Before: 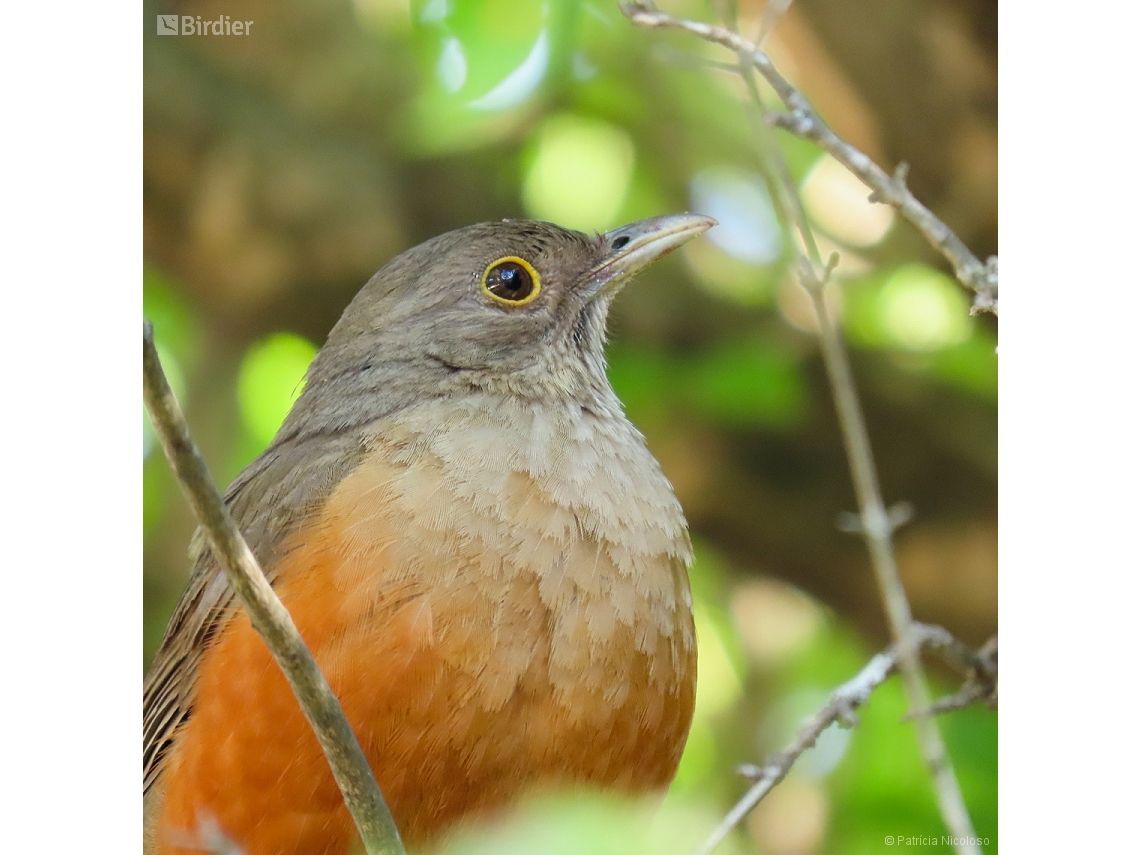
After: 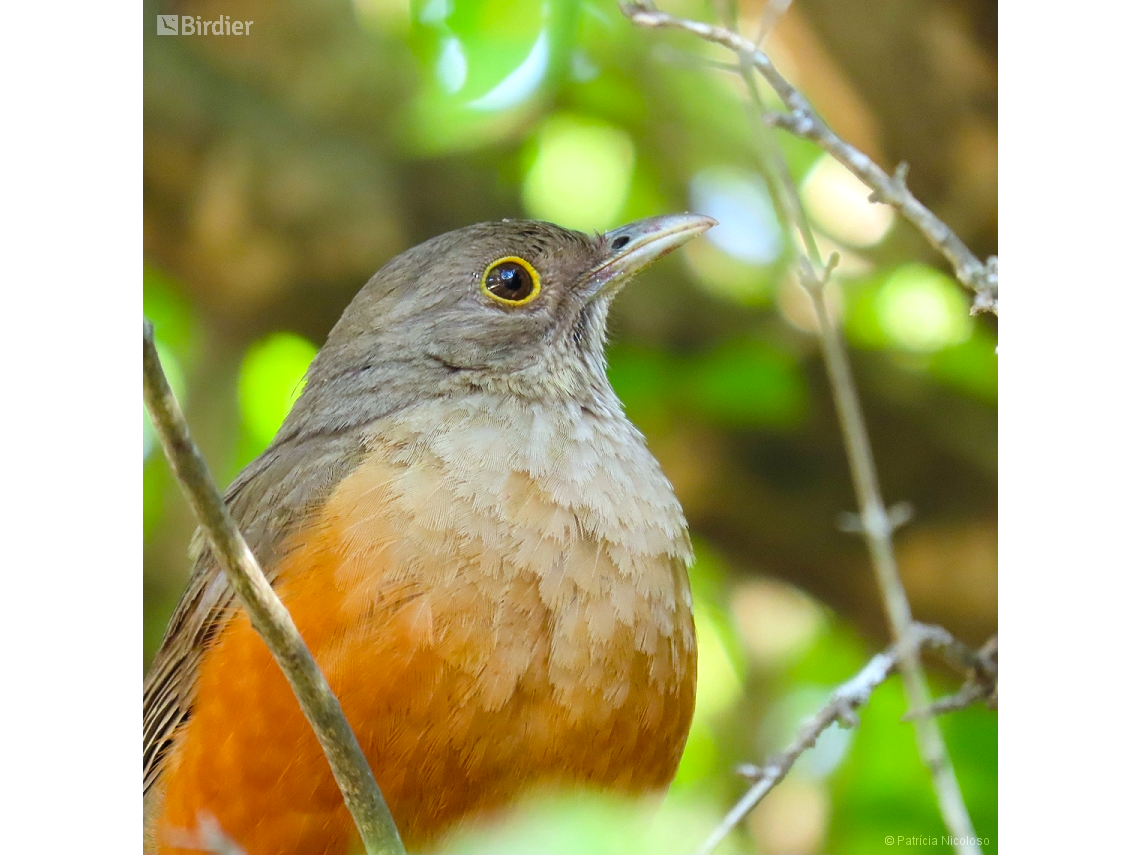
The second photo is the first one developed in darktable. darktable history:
color balance rgb: highlights gain › luminance 17.05%, highlights gain › chroma 2.964%, highlights gain › hue 261.76°, perceptual saturation grading › global saturation 19.952%
